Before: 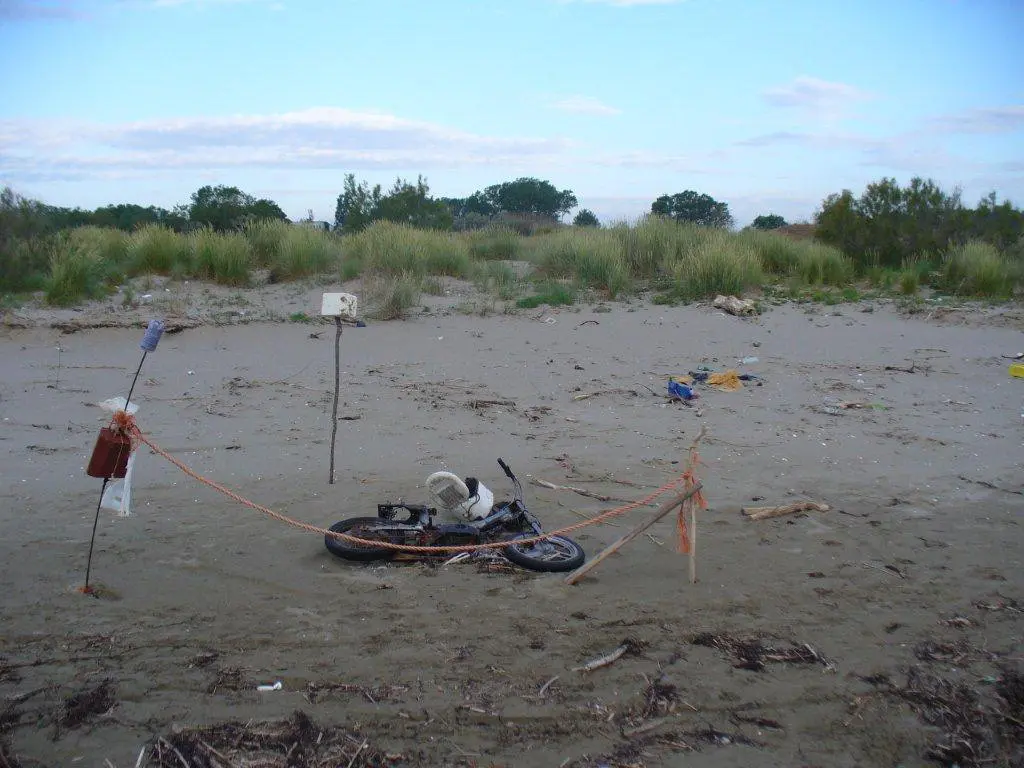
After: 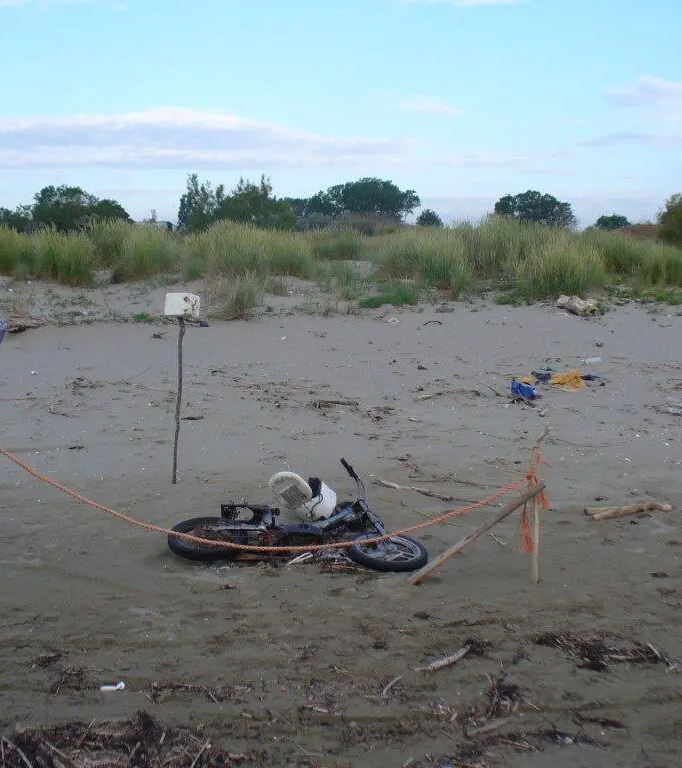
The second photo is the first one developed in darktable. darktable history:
crop: left 15.419%, right 17.914%
